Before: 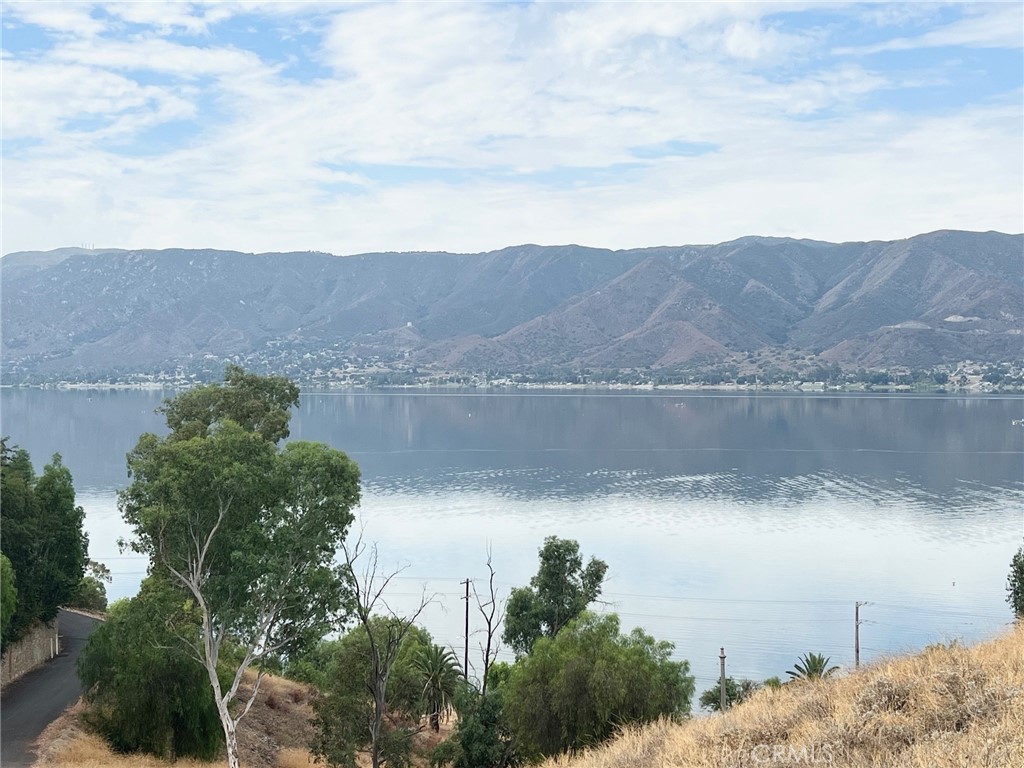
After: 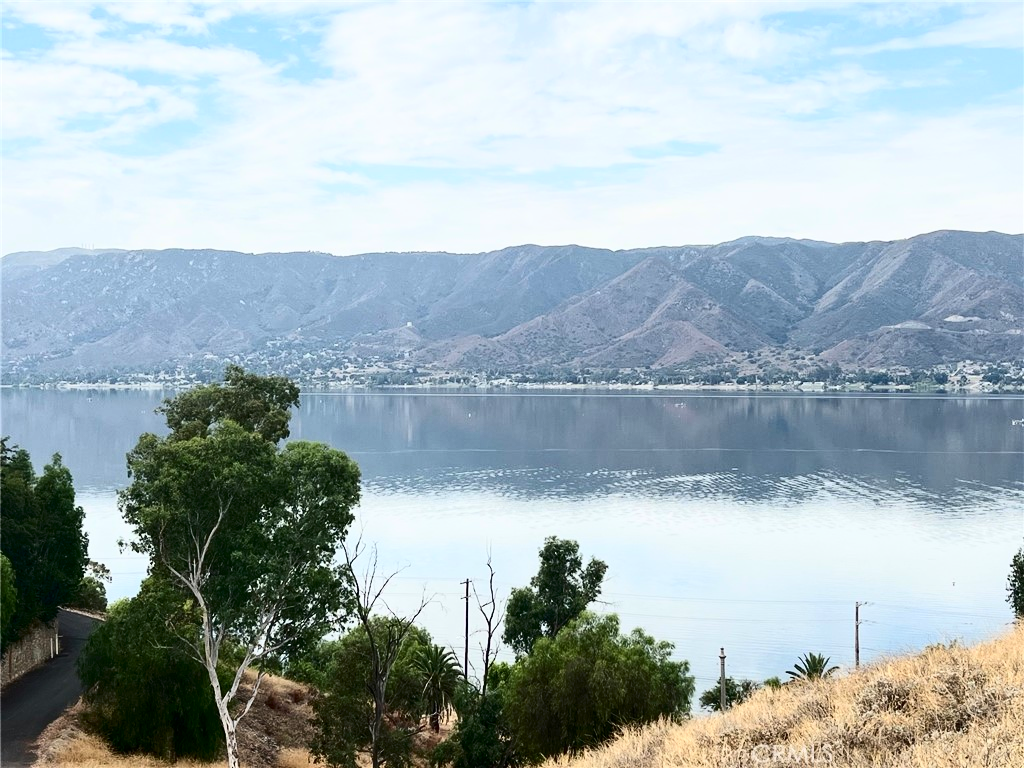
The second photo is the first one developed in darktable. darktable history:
contrast brightness saturation: contrast 0.323, brightness -0.066, saturation 0.168
